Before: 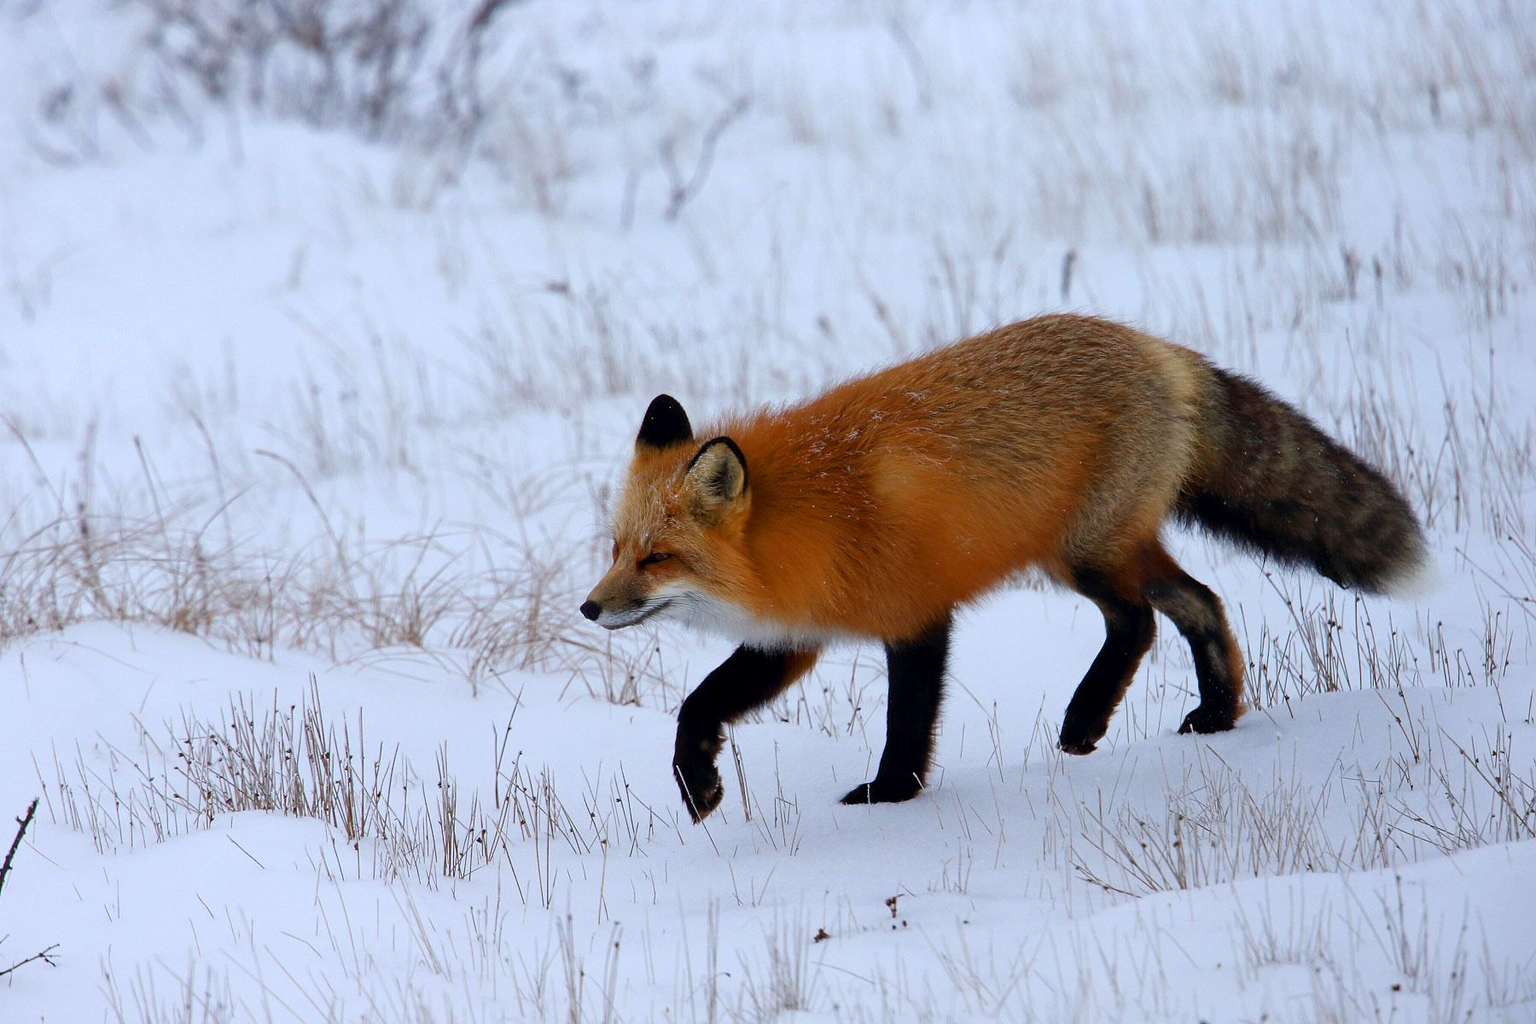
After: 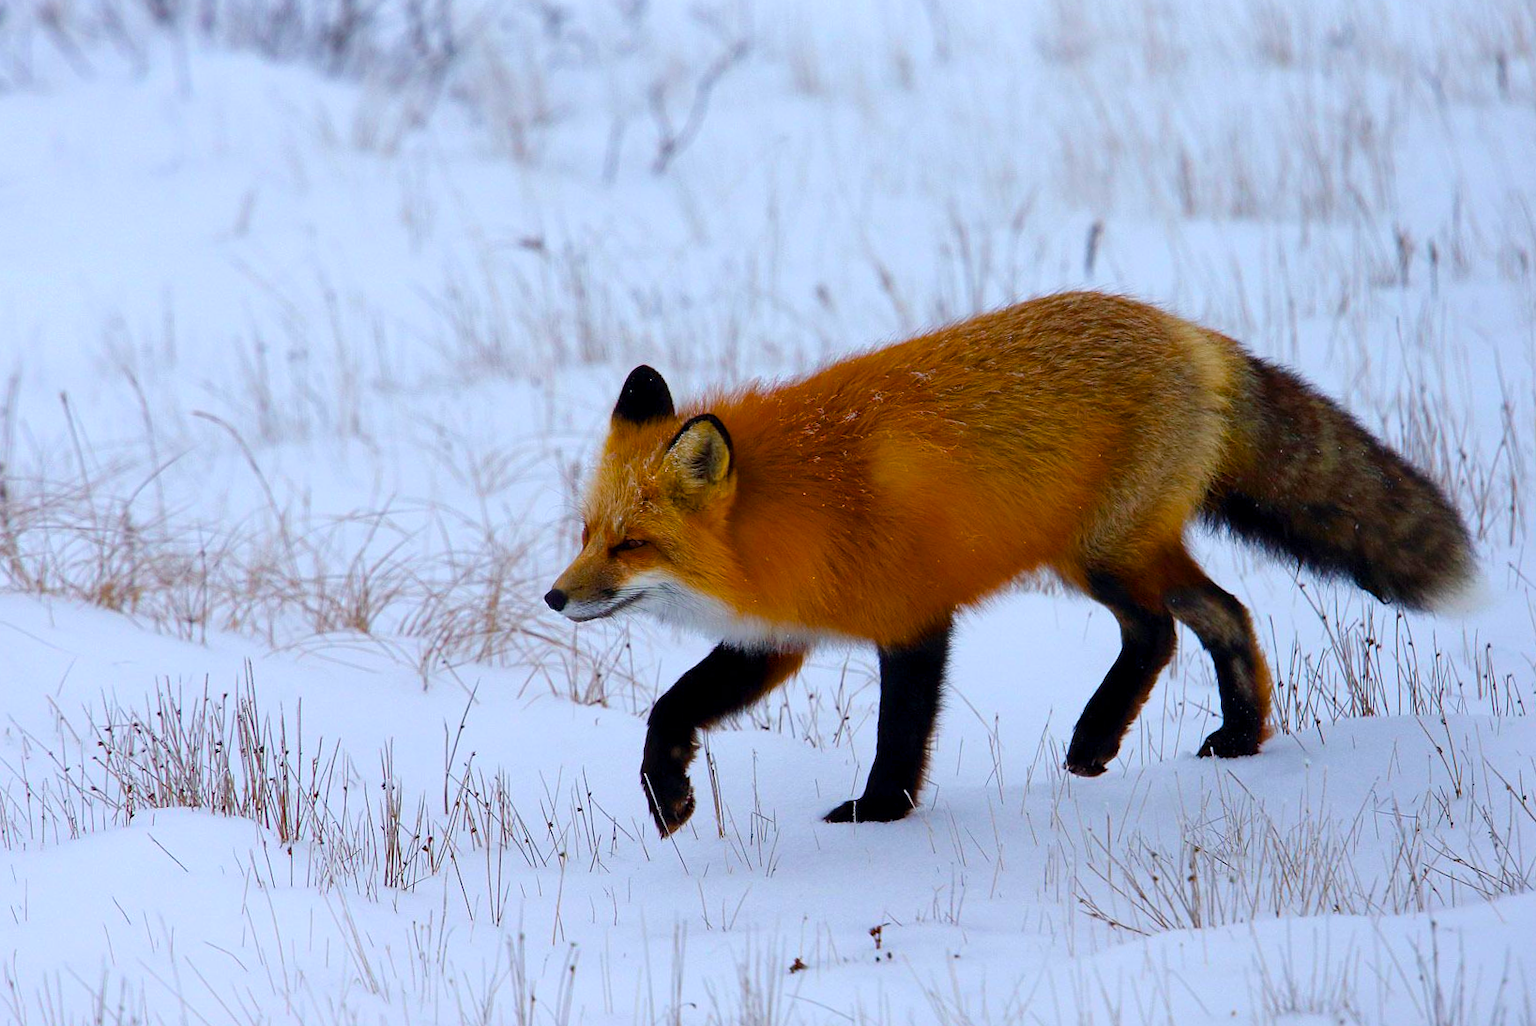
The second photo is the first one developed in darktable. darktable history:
crop and rotate: angle -1.92°, left 3.133%, top 3.64%, right 1.382%, bottom 0.601%
color balance rgb: linear chroma grading › shadows 18.94%, linear chroma grading › highlights 3.921%, linear chroma grading › mid-tones 10.51%, perceptual saturation grading › global saturation 31.243%, global vibrance 20%
